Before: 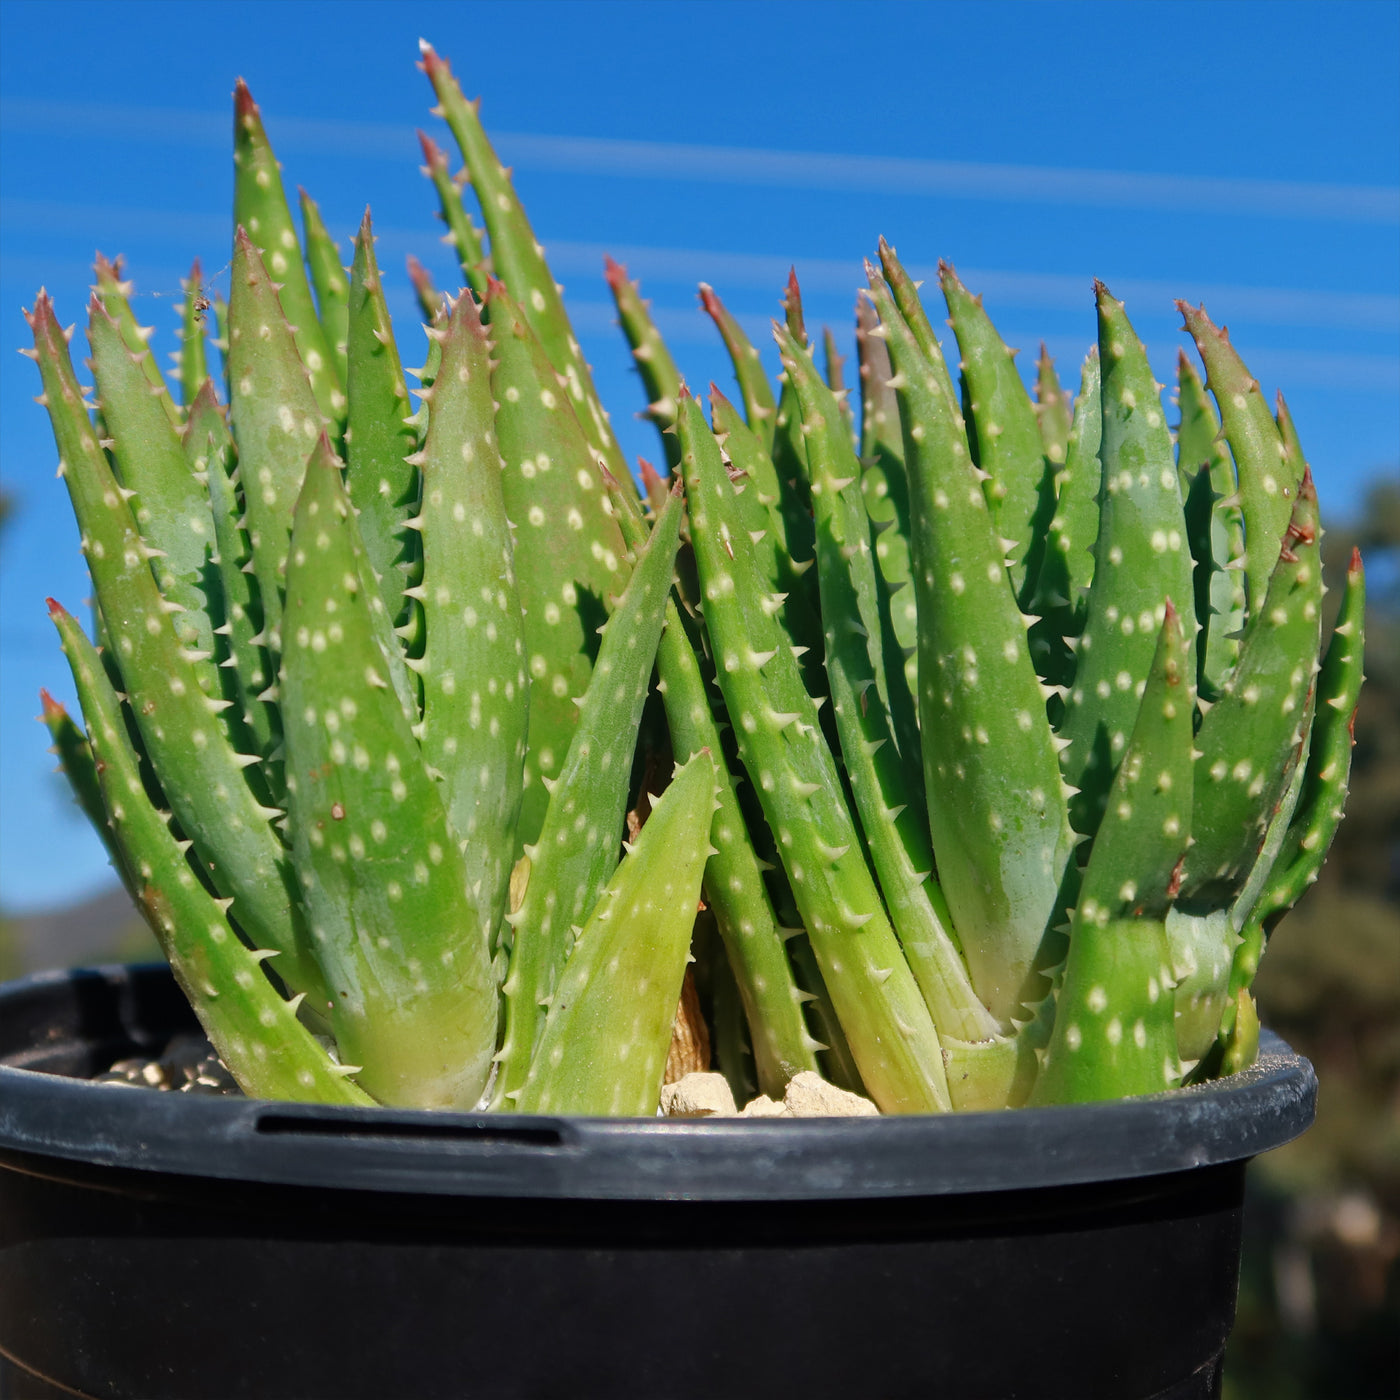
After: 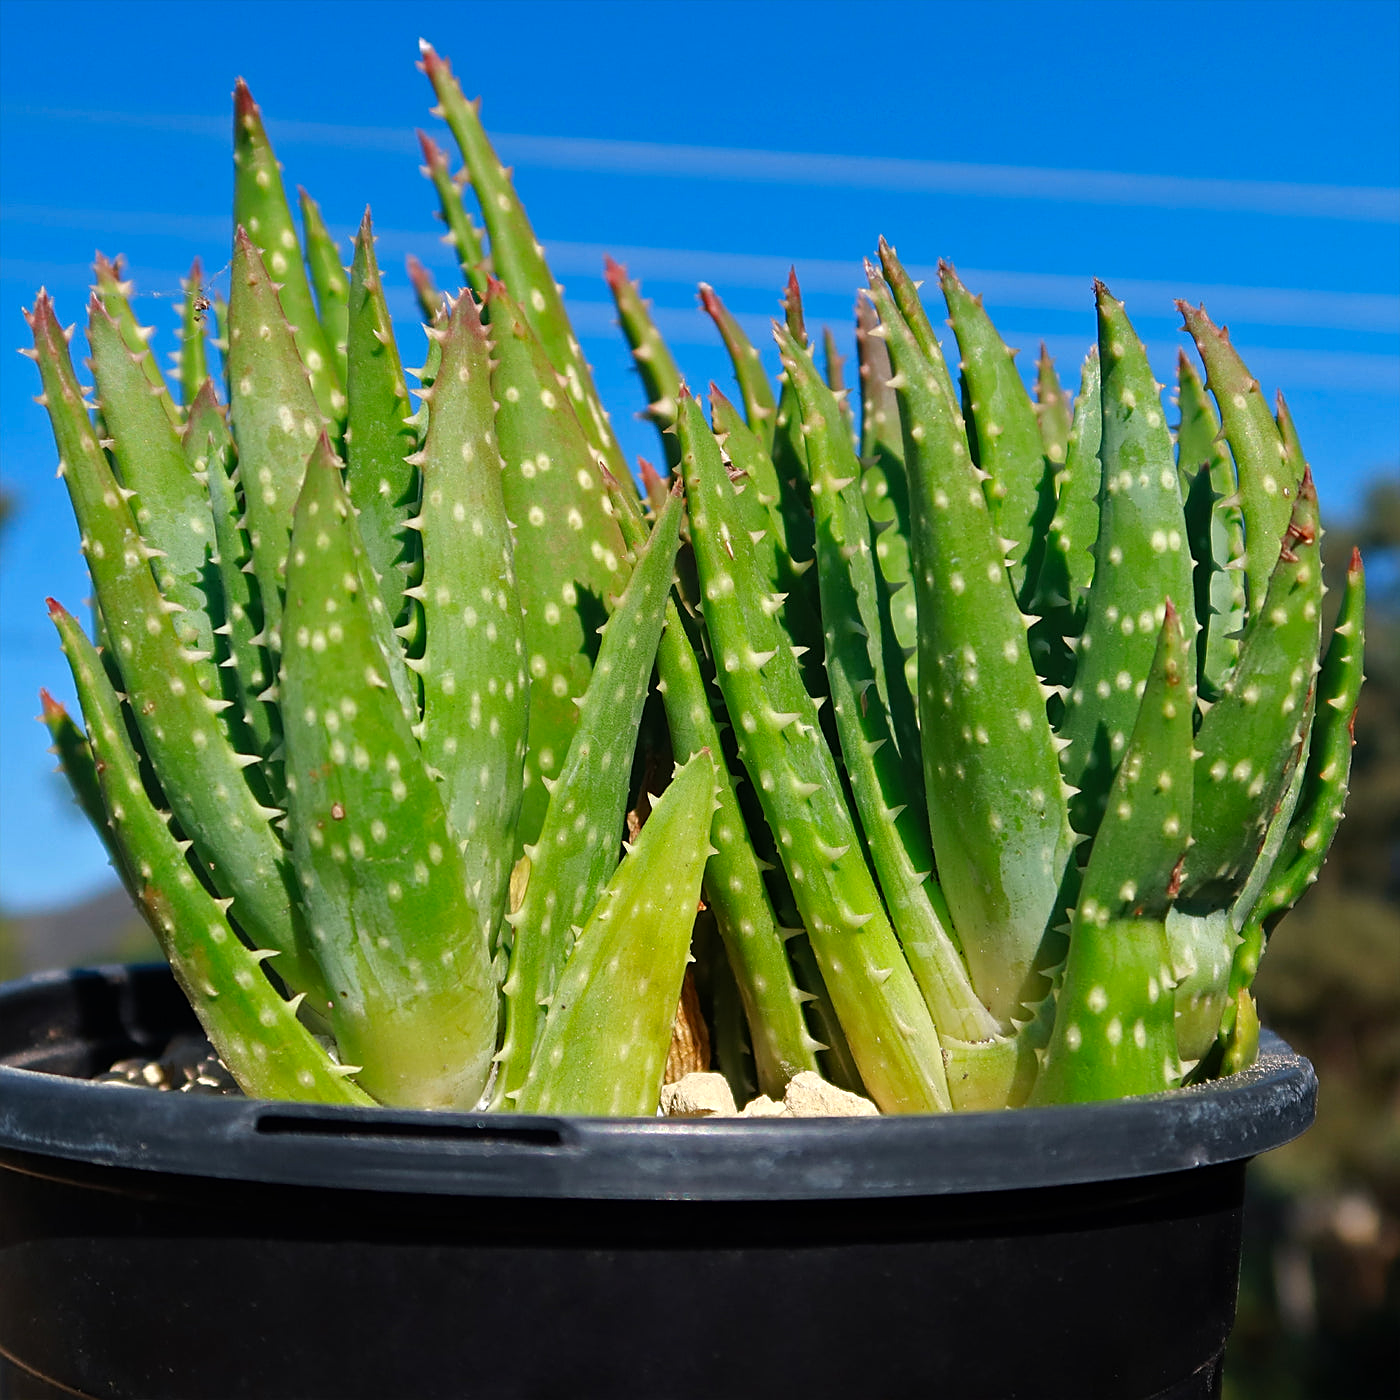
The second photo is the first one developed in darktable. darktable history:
color balance: contrast 8.5%, output saturation 105%
sharpen: on, module defaults
